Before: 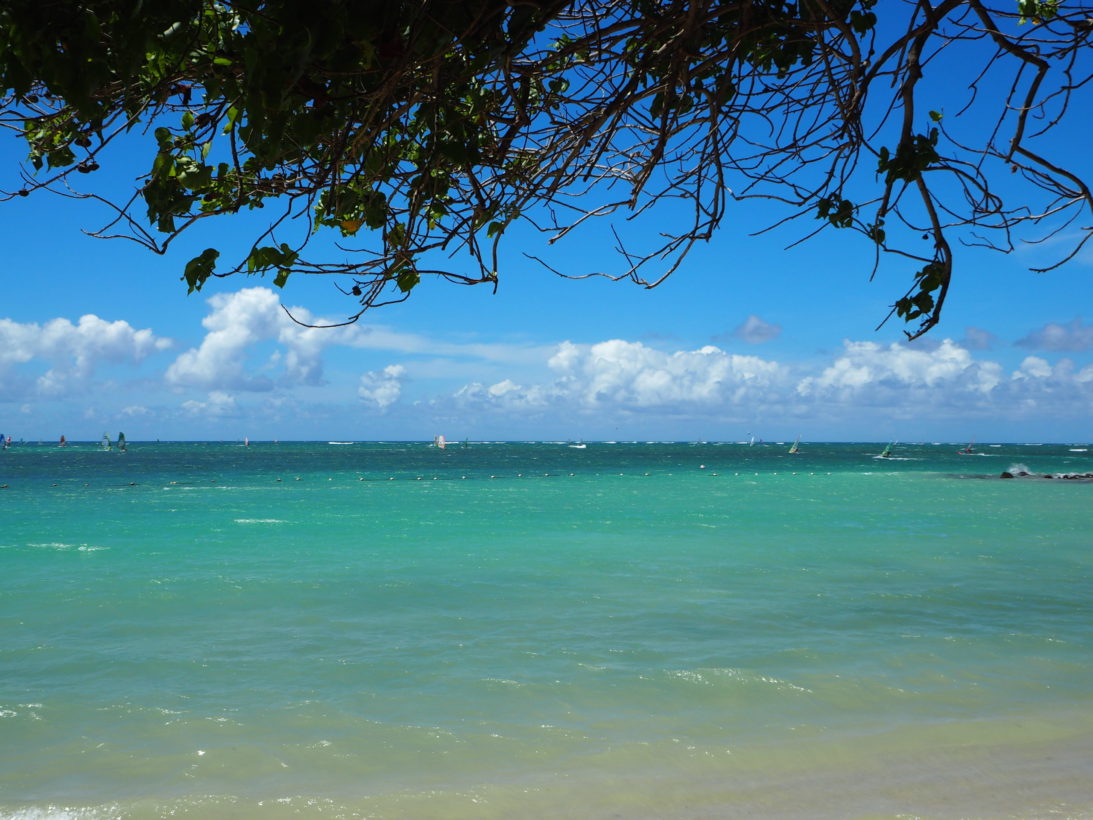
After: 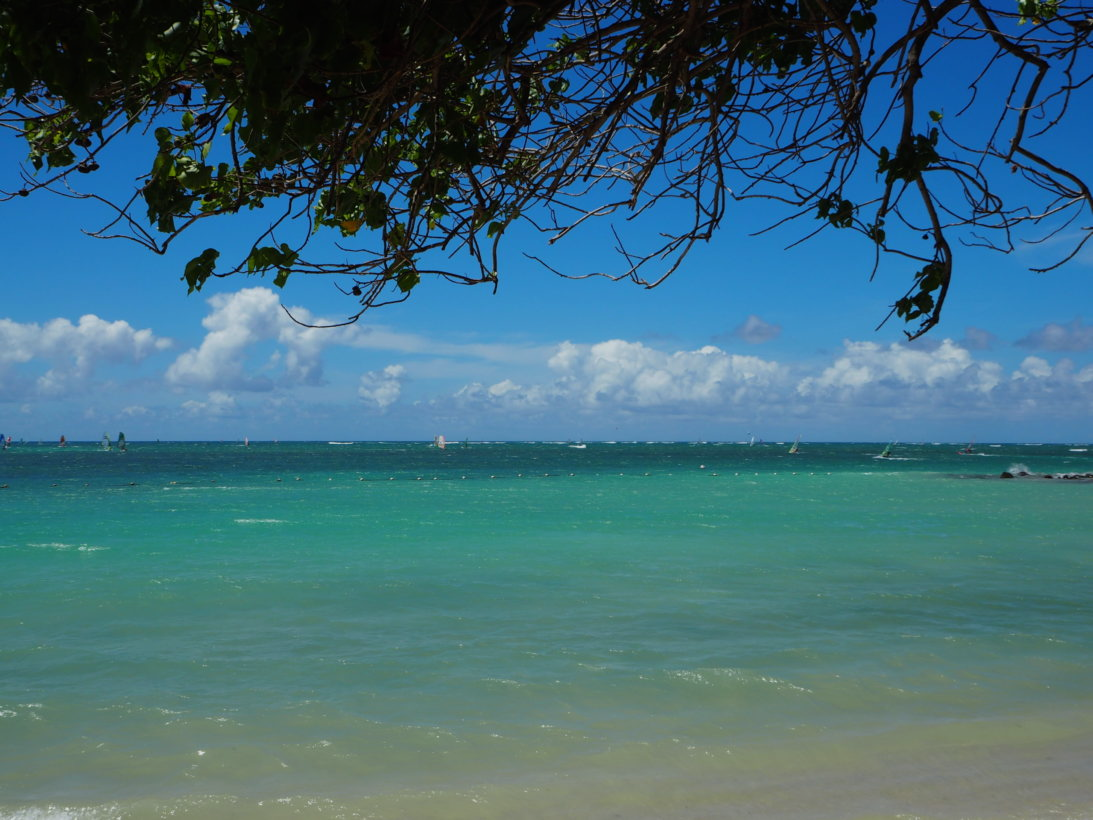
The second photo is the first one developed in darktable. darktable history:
exposure: exposure -0.489 EV, compensate exposure bias true, compensate highlight preservation false
